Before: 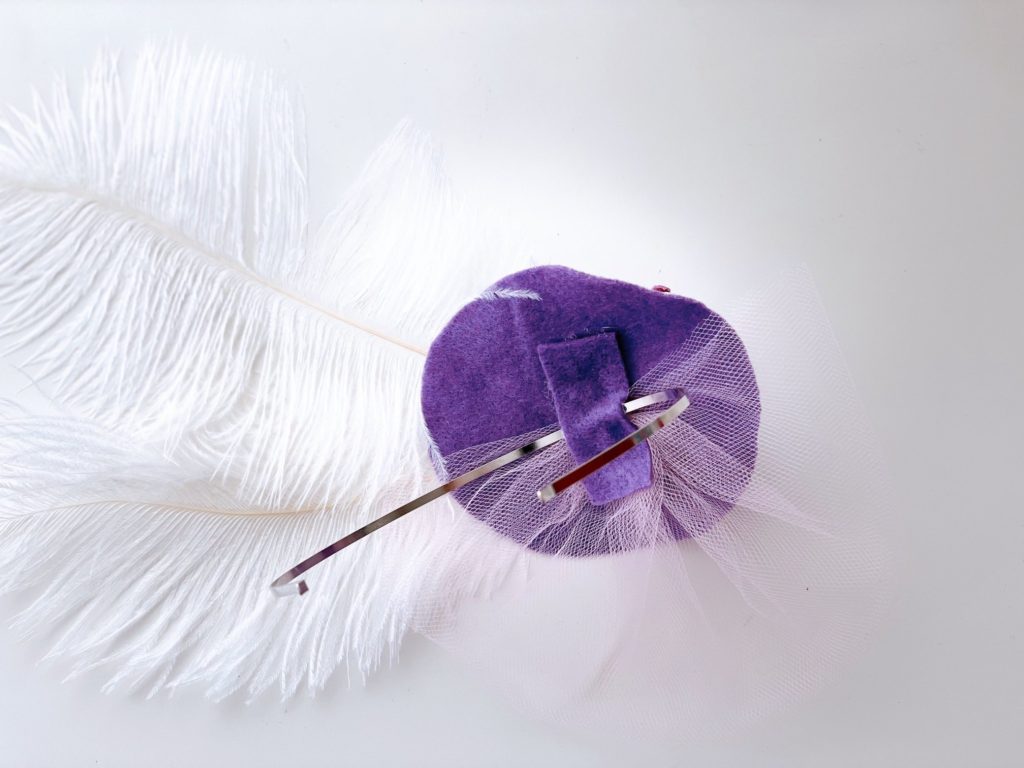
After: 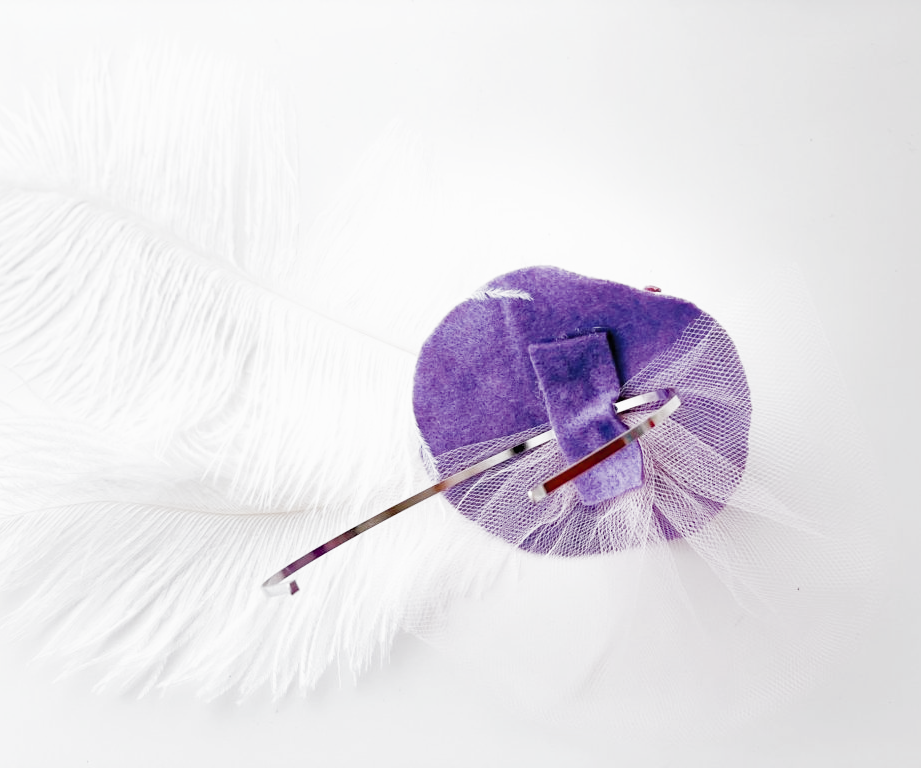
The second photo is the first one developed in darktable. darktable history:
crop and rotate: left 0.964%, right 9.004%
exposure: exposure 1 EV, compensate highlight preservation false
haze removal: strength 0.304, distance 0.243, adaptive false
contrast brightness saturation: saturation -0.046
filmic rgb: black relative exposure -7.65 EV, white relative exposure 4.56 EV, hardness 3.61, preserve chrominance RGB euclidean norm (legacy), color science v4 (2020)
shadows and highlights: shadows 31.29, highlights 1.08, soften with gaussian
